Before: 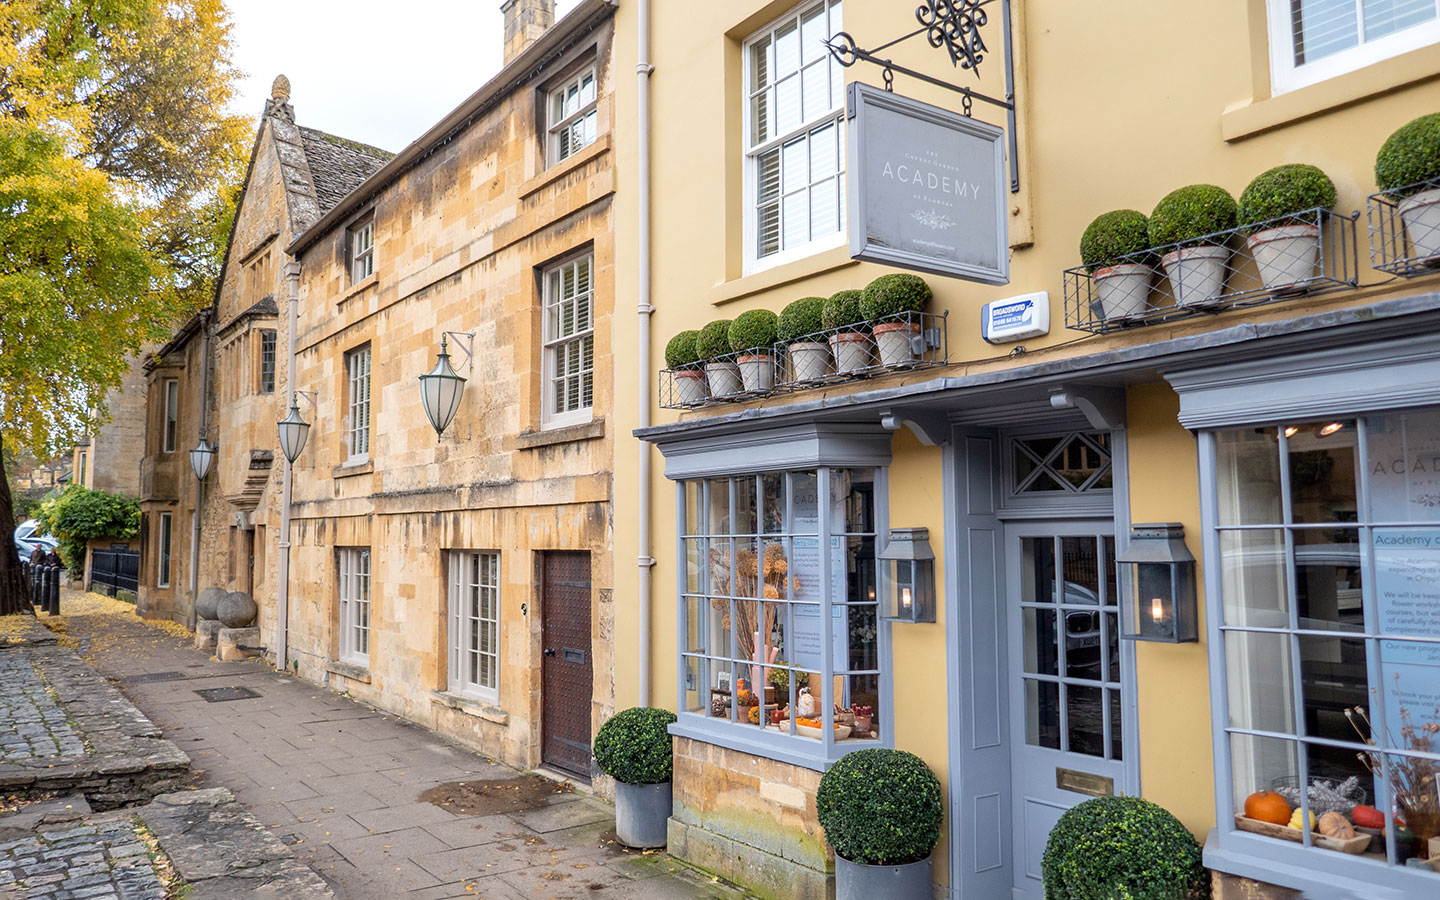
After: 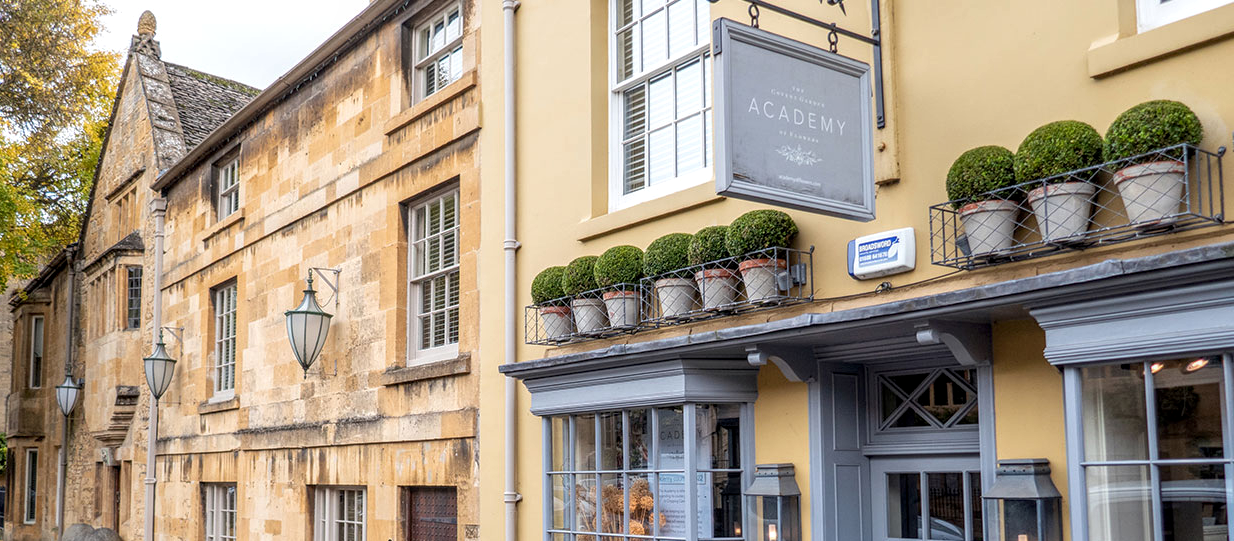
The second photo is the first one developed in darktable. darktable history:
crop and rotate: left 9.335%, top 7.117%, right 4.907%, bottom 32.681%
local contrast: on, module defaults
